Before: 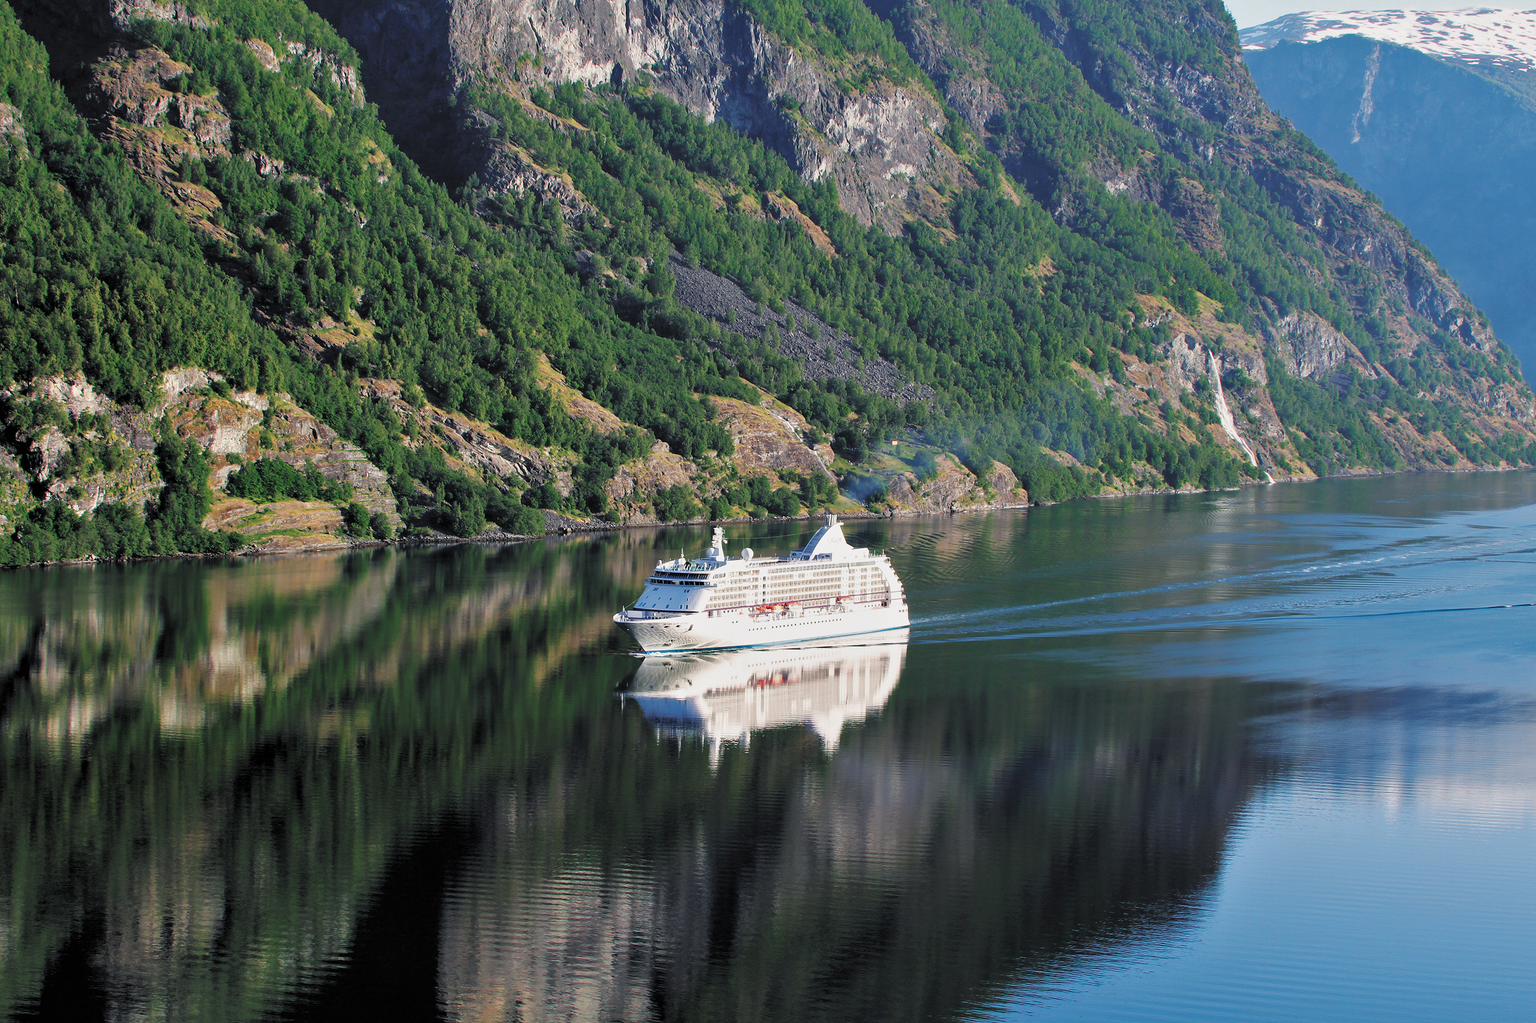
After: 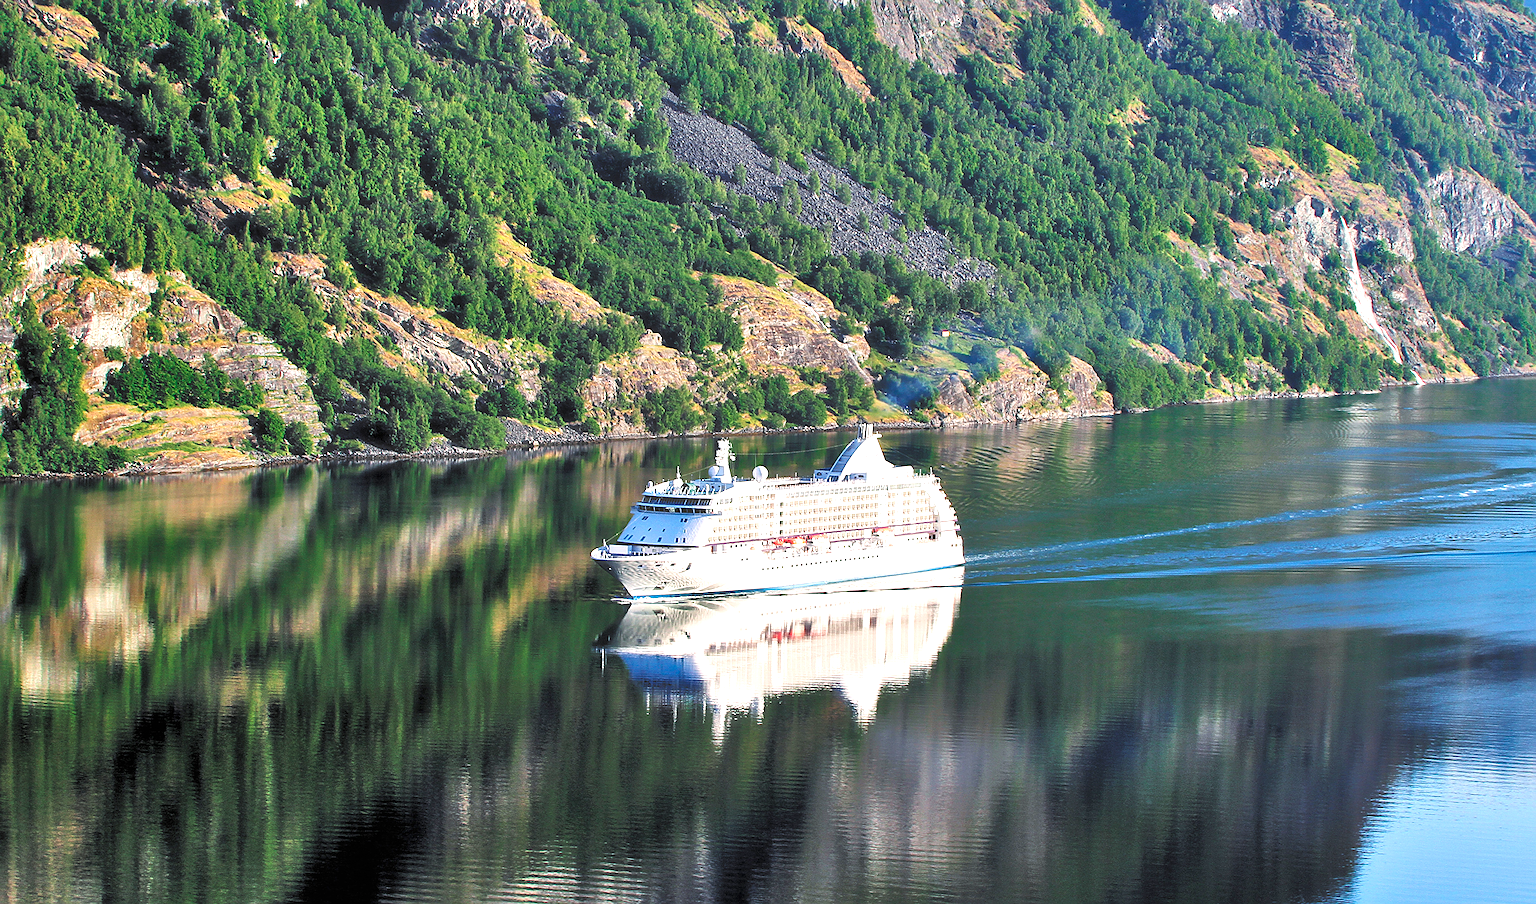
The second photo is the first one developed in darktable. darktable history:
crop: left 9.36%, top 17.376%, right 11.156%, bottom 12.326%
tone equalizer: -7 EV 0.149 EV, -6 EV 0.574 EV, -5 EV 1.18 EV, -4 EV 1.32 EV, -3 EV 1.14 EV, -2 EV 0.6 EV, -1 EV 0.148 EV
contrast brightness saturation: contrast 0.194, brightness -0.106, saturation 0.21
exposure: black level correction 0, exposure 0.695 EV, compensate exposure bias true, compensate highlight preservation false
haze removal: strength -0.105, adaptive false
sharpen: on, module defaults
base curve: curves: ch0 [(0, 0) (0.303, 0.277) (1, 1)], preserve colors none
